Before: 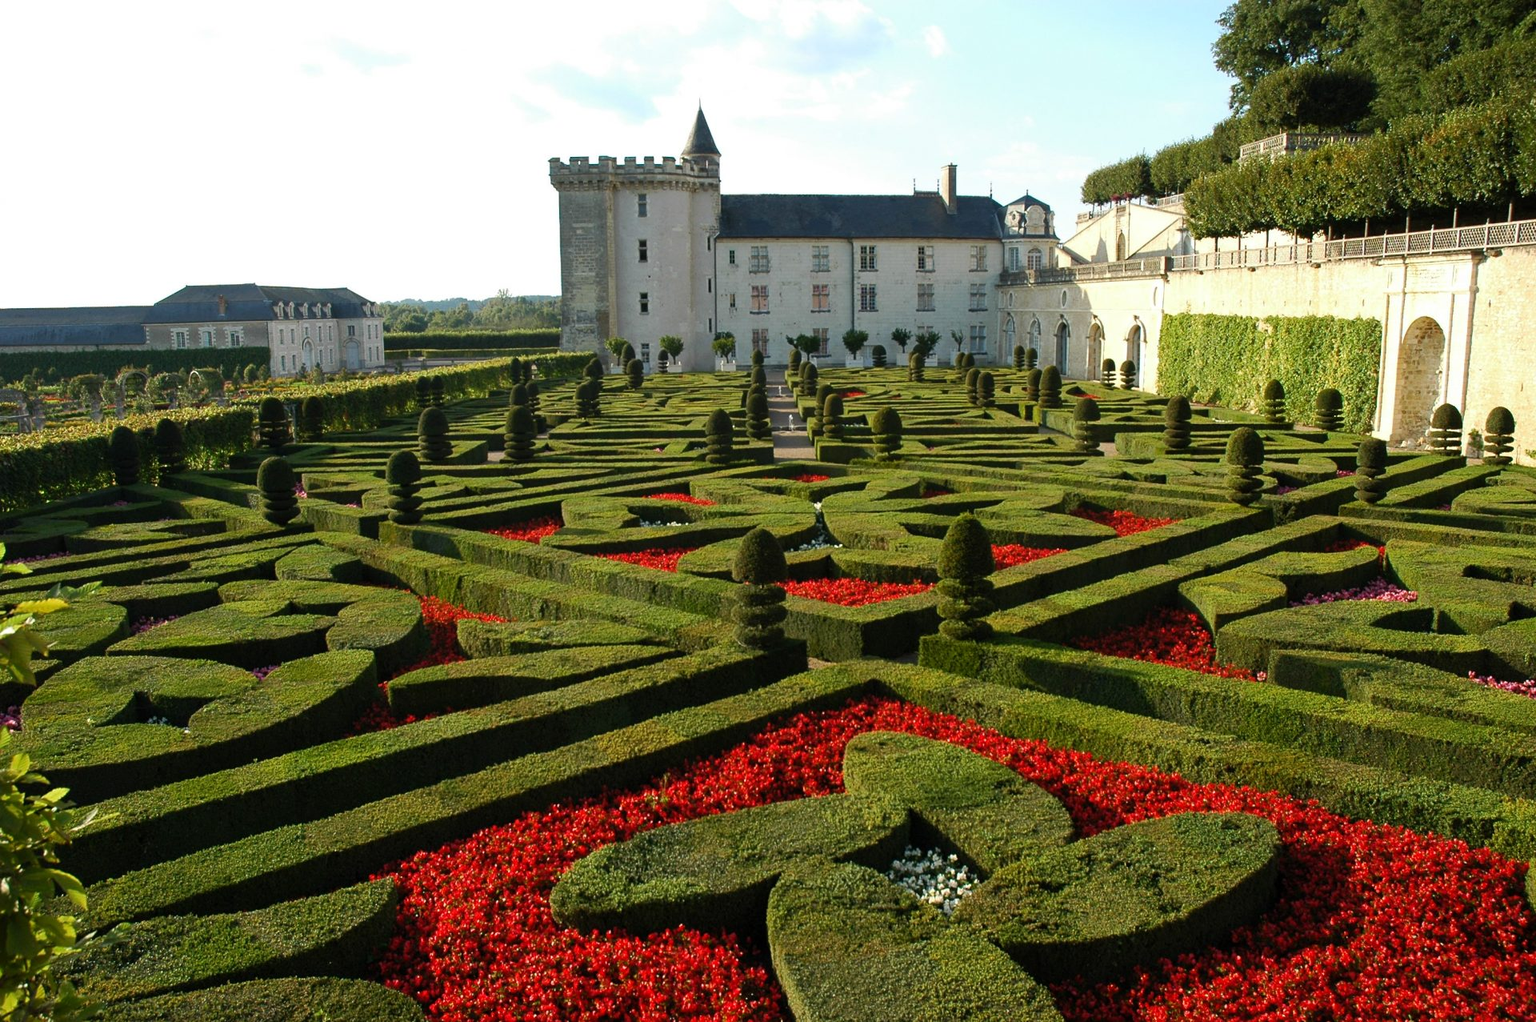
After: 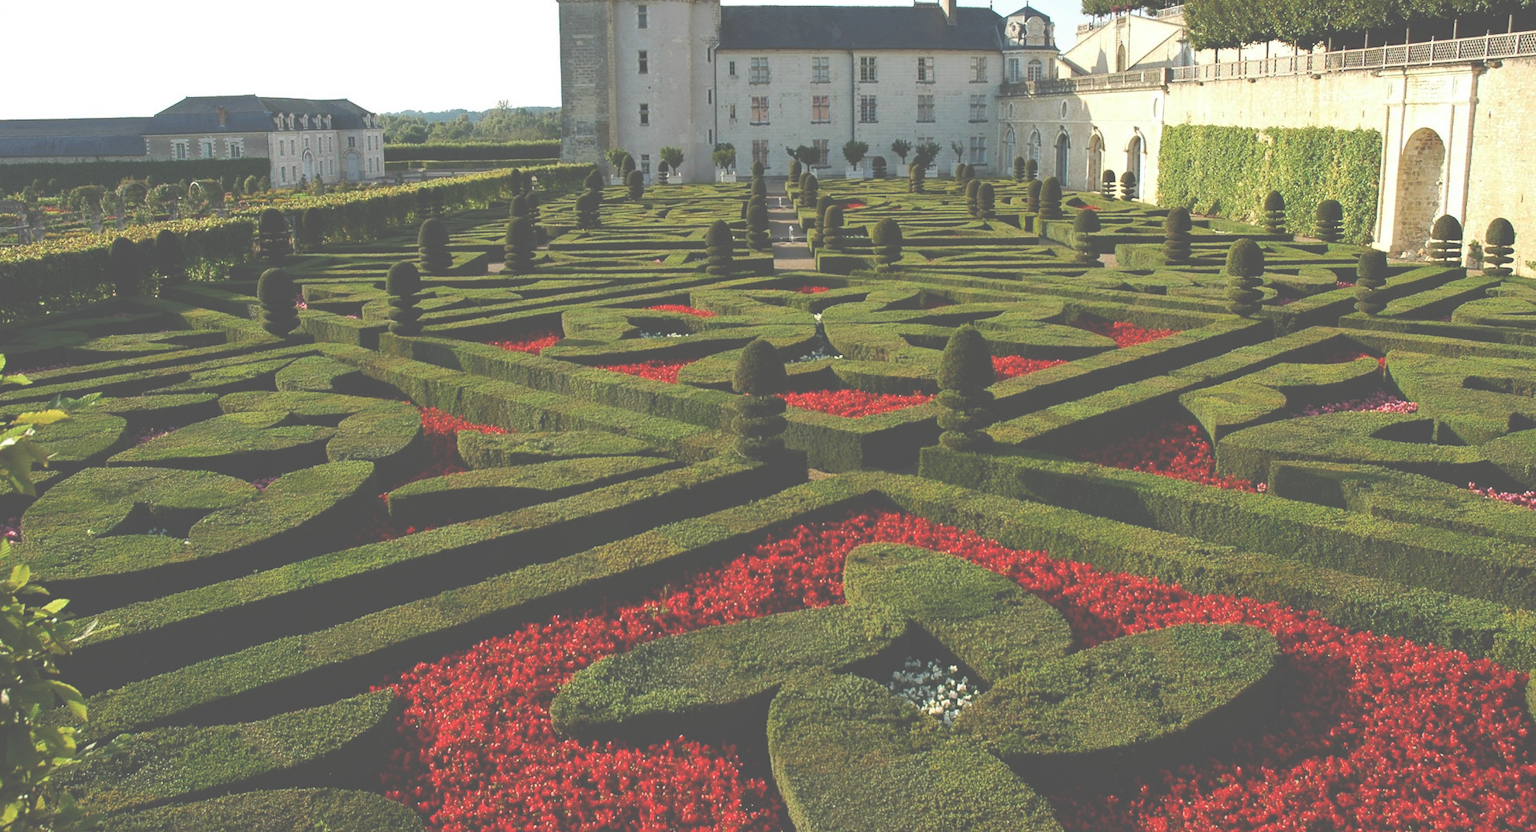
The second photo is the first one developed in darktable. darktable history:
tone equalizer: on, module defaults
exposure: black level correction -0.087, compensate highlight preservation false
white balance: red 1, blue 1
crop and rotate: top 18.507%
